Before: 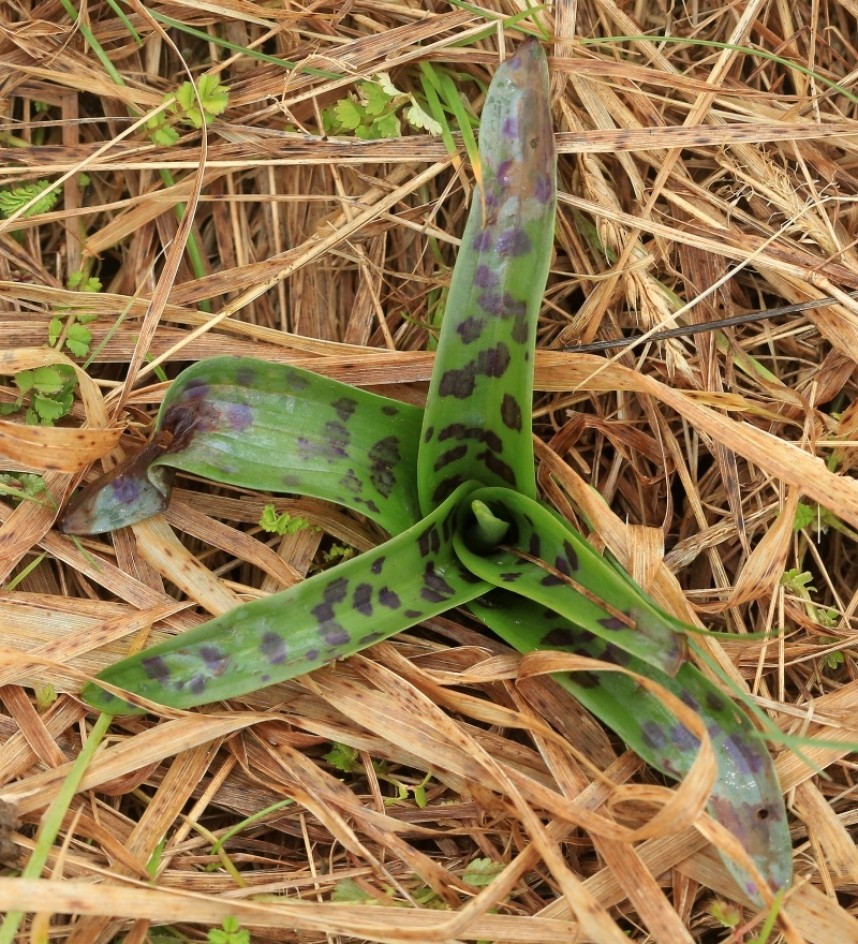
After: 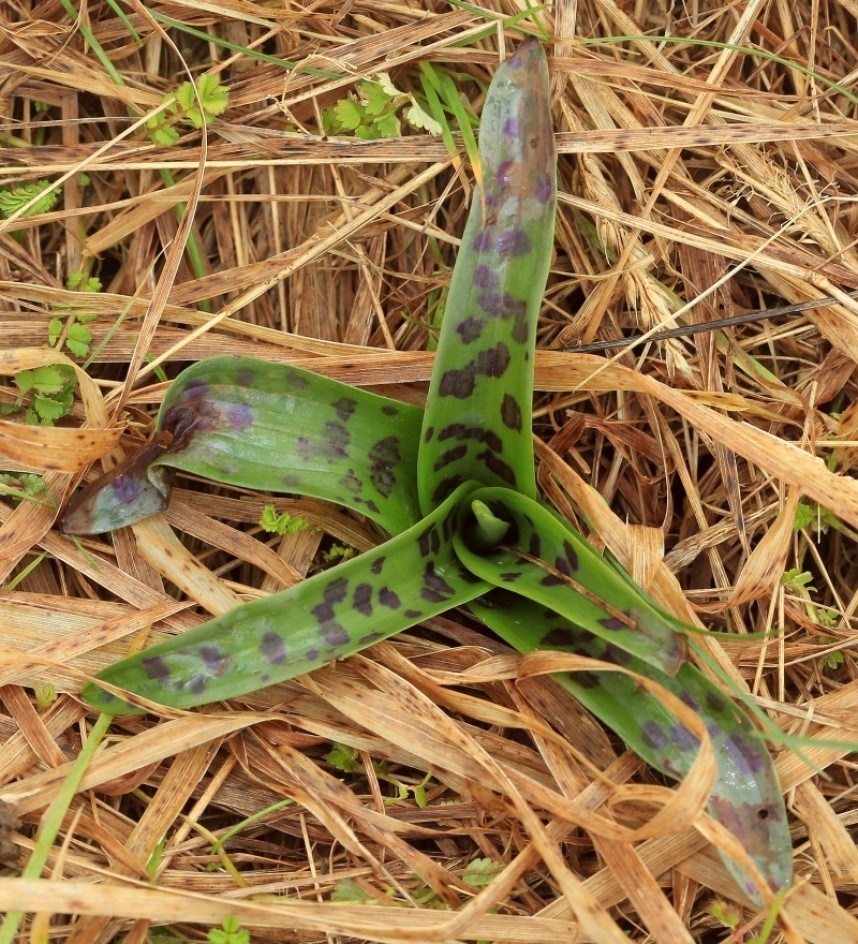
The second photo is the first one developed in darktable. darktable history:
color correction: highlights a* -1.1, highlights b* 4.57, shadows a* 3.61
